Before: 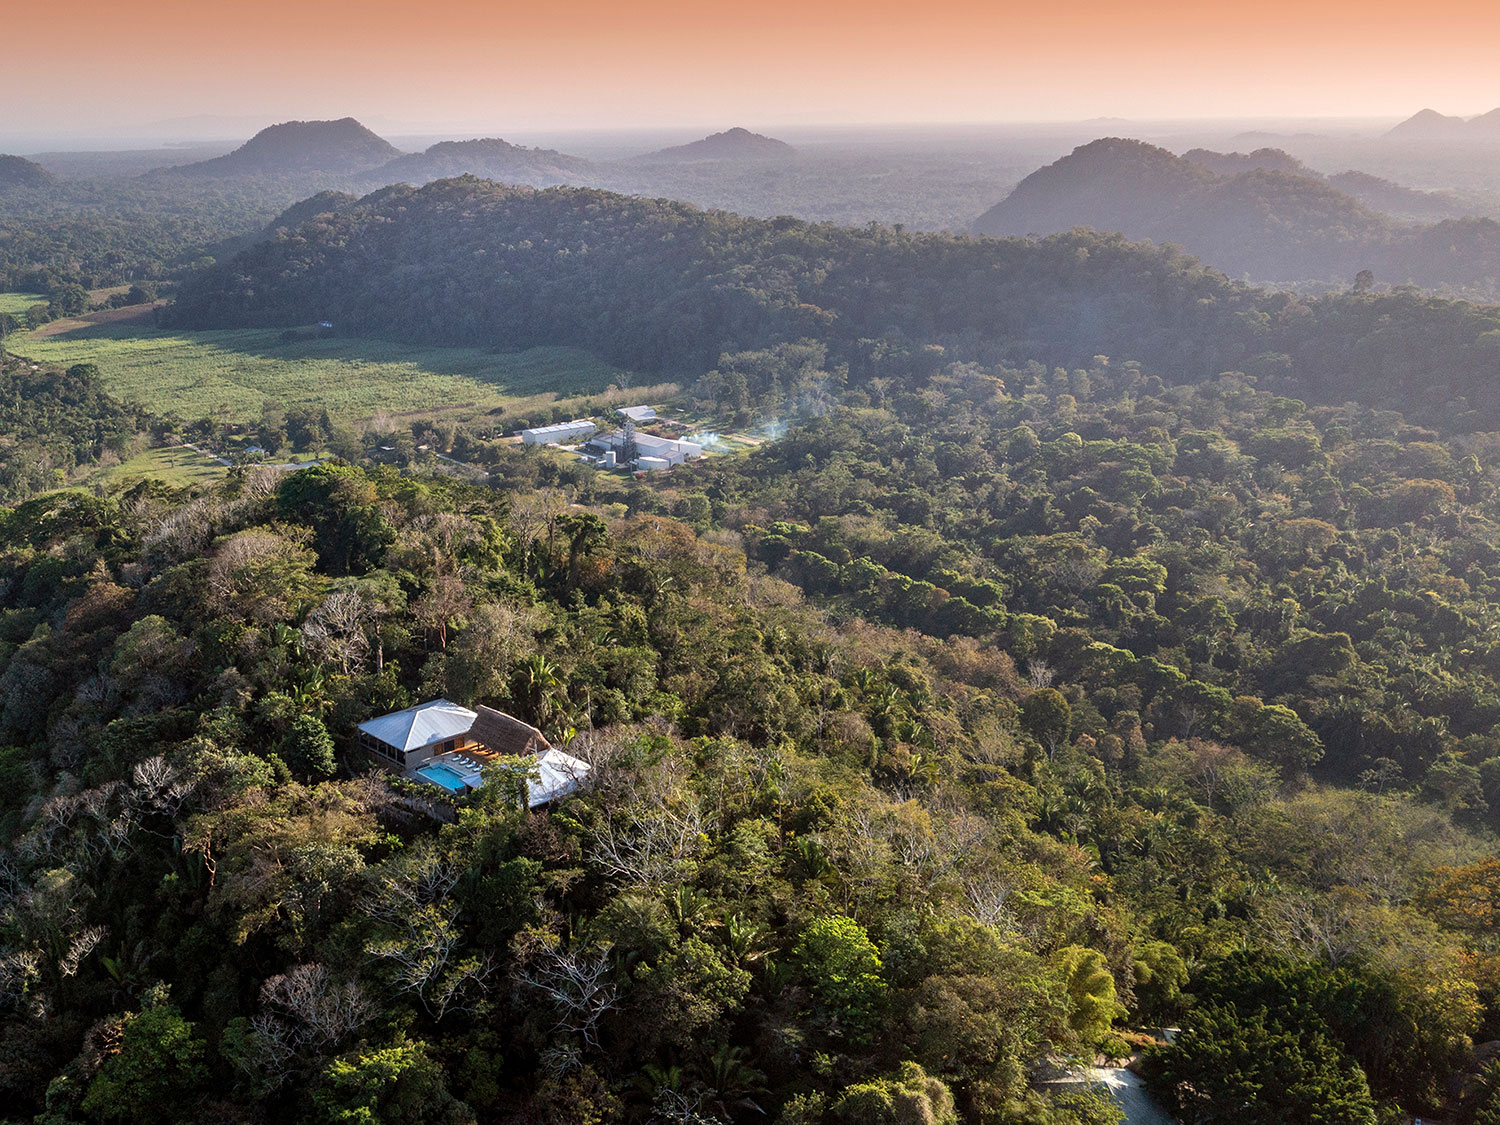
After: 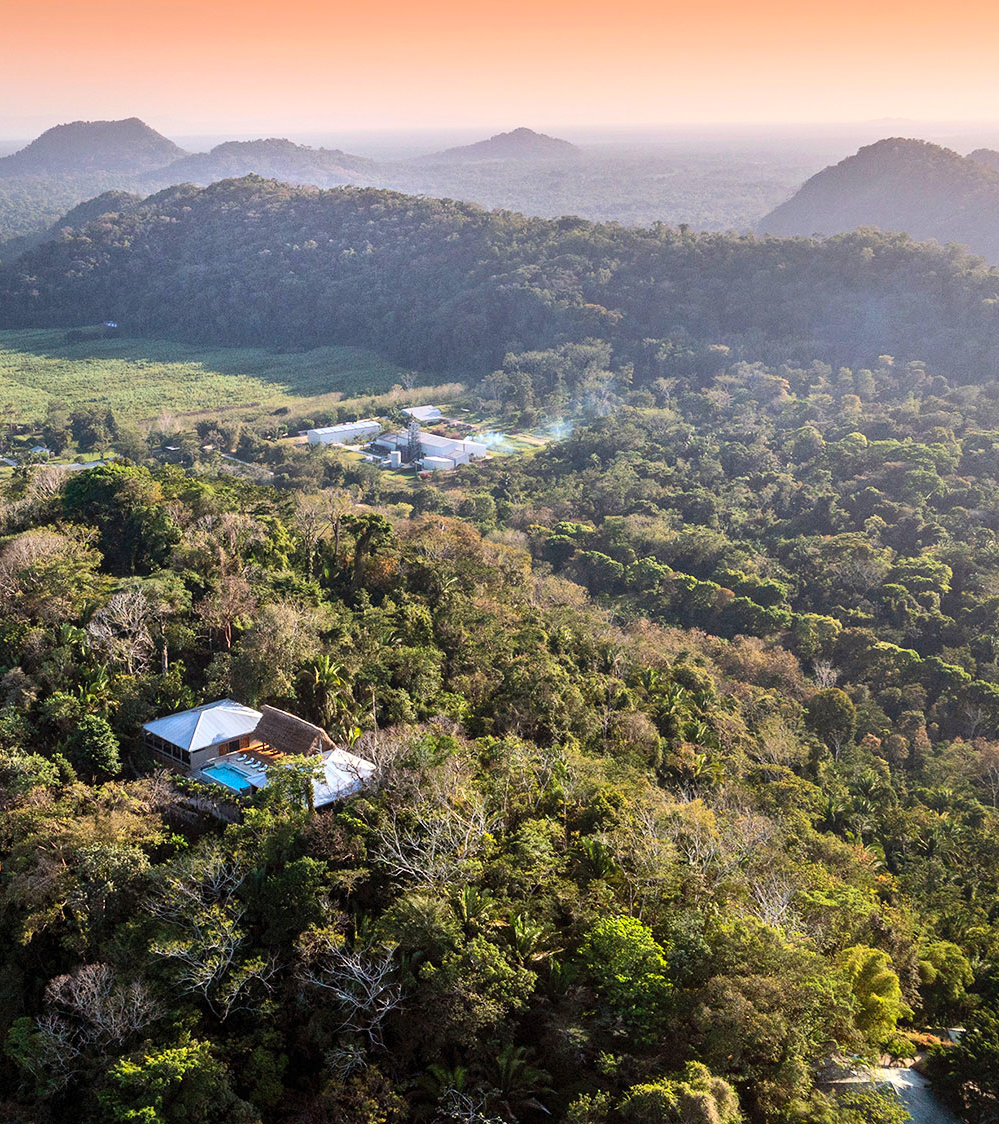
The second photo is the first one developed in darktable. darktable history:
crop and rotate: left 14.385%, right 18.948%
contrast brightness saturation: contrast 0.2, brightness 0.16, saturation 0.22
